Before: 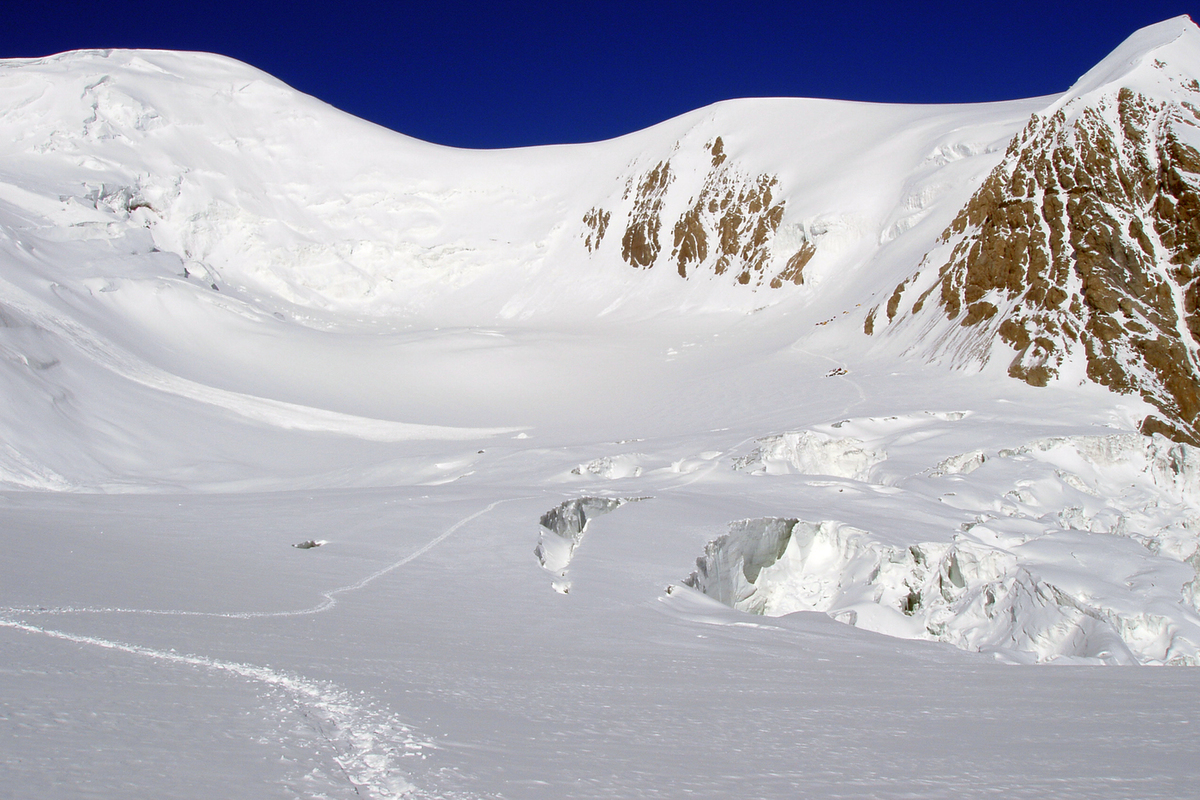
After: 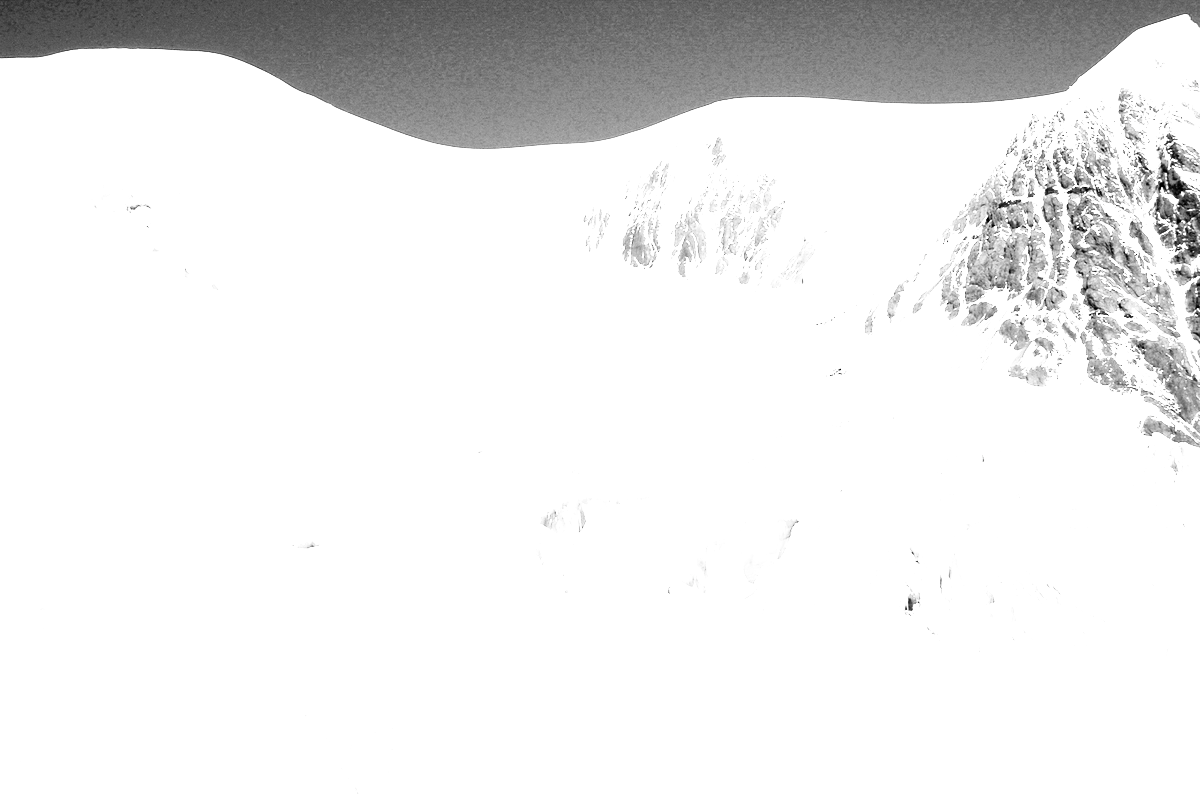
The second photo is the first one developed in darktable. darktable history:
exposure: black level correction 0.001, exposure 0.5 EV, compensate exposure bias true, compensate highlight preservation false
color balance rgb: perceptual saturation grading › global saturation 25%, perceptual brilliance grading › global brilliance 35%, perceptual brilliance grading › highlights 50%, perceptual brilliance grading › mid-tones 60%, perceptual brilliance grading › shadows 35%, global vibrance 20%
filmic rgb: black relative exposure -5 EV, hardness 2.88, contrast 1.3, highlights saturation mix -30%
color calibration: output gray [0.267, 0.423, 0.267, 0], illuminant same as pipeline (D50), adaptation none (bypass)
